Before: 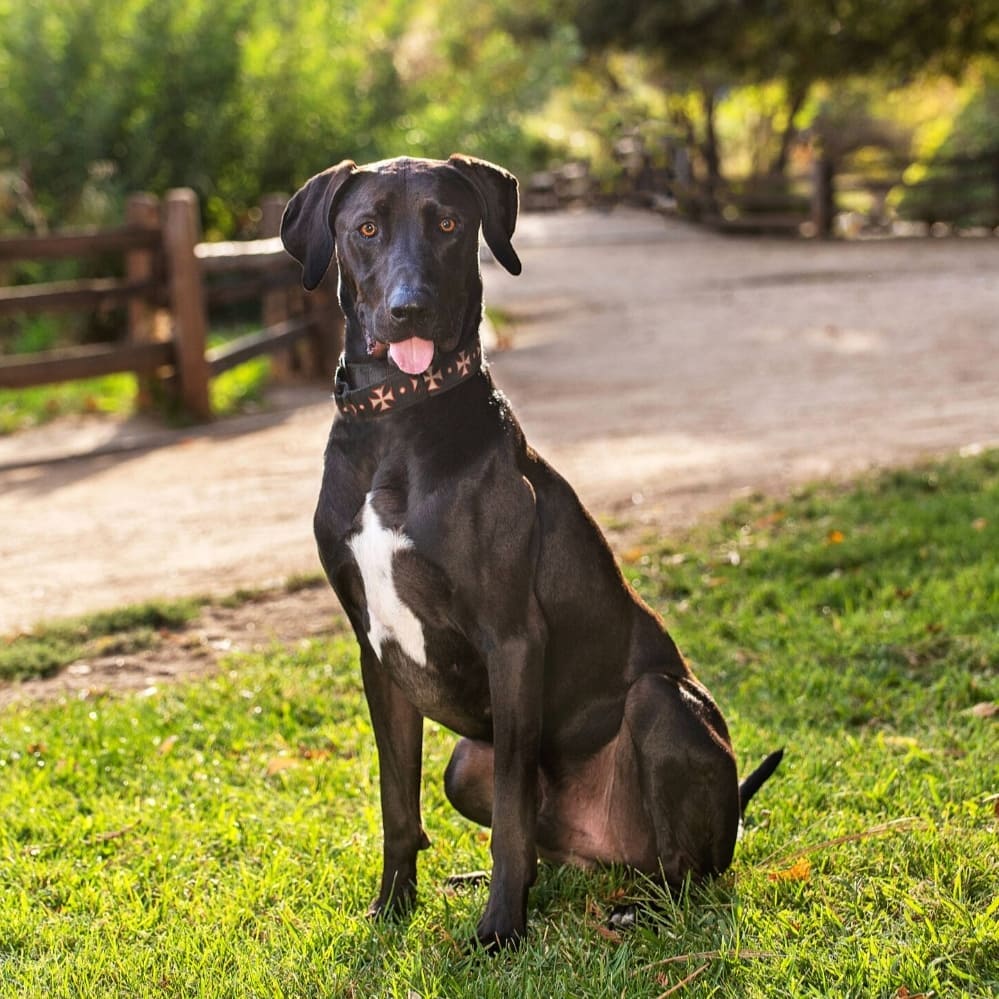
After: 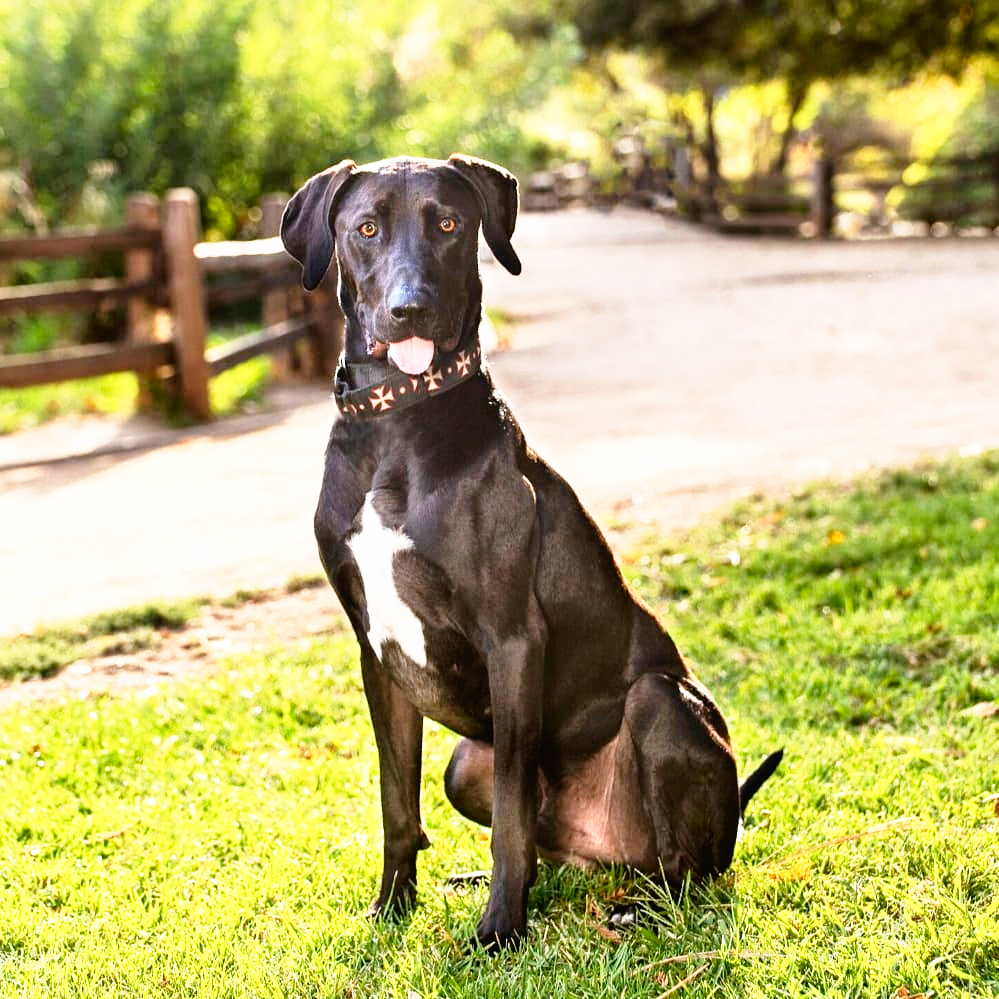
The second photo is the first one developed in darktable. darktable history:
tone curve: curves: ch0 [(0, 0) (0.003, 0.01) (0.011, 0.015) (0.025, 0.023) (0.044, 0.037) (0.069, 0.055) (0.1, 0.08) (0.136, 0.114) (0.177, 0.155) (0.224, 0.201) (0.277, 0.254) (0.335, 0.319) (0.399, 0.387) (0.468, 0.459) (0.543, 0.544) (0.623, 0.634) (0.709, 0.731) (0.801, 0.827) (0.898, 0.921) (1, 1)], color space Lab, independent channels, preserve colors none
base curve: curves: ch0 [(0, 0) (0.012, 0.01) (0.073, 0.168) (0.31, 0.711) (0.645, 0.957) (1, 1)], preserve colors none
